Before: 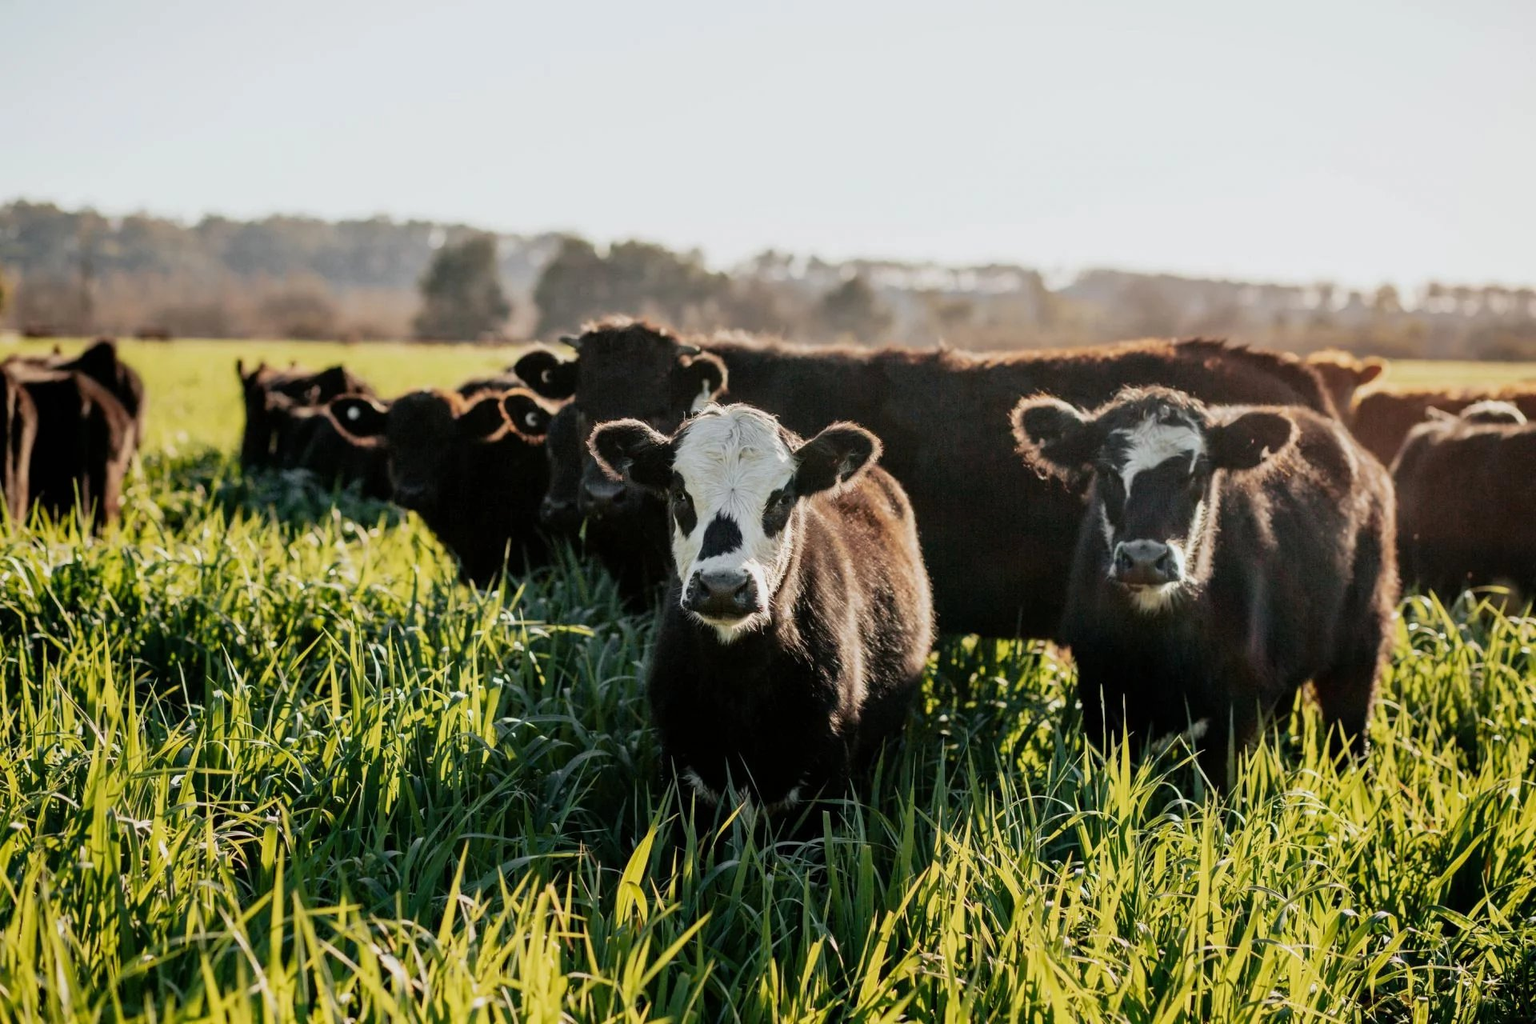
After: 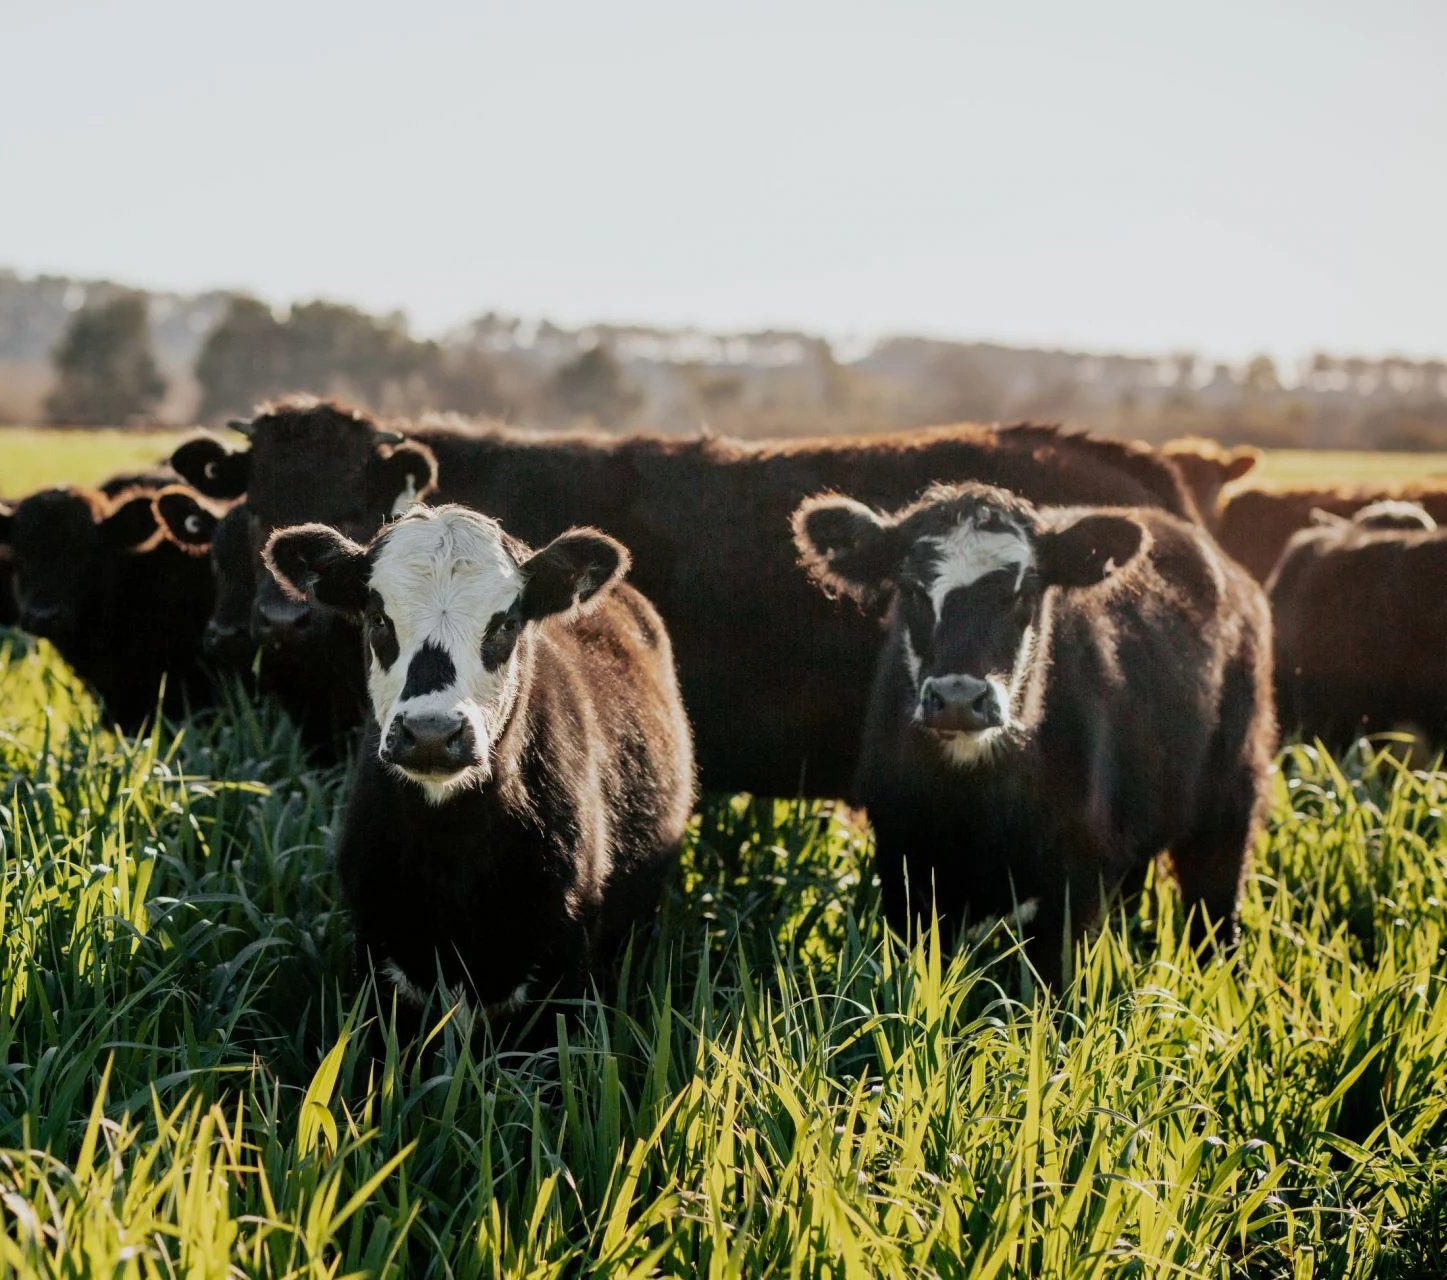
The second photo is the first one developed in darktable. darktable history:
crop and rotate: left 24.6%
exposure: exposure -0.072 EV, compensate highlight preservation false
